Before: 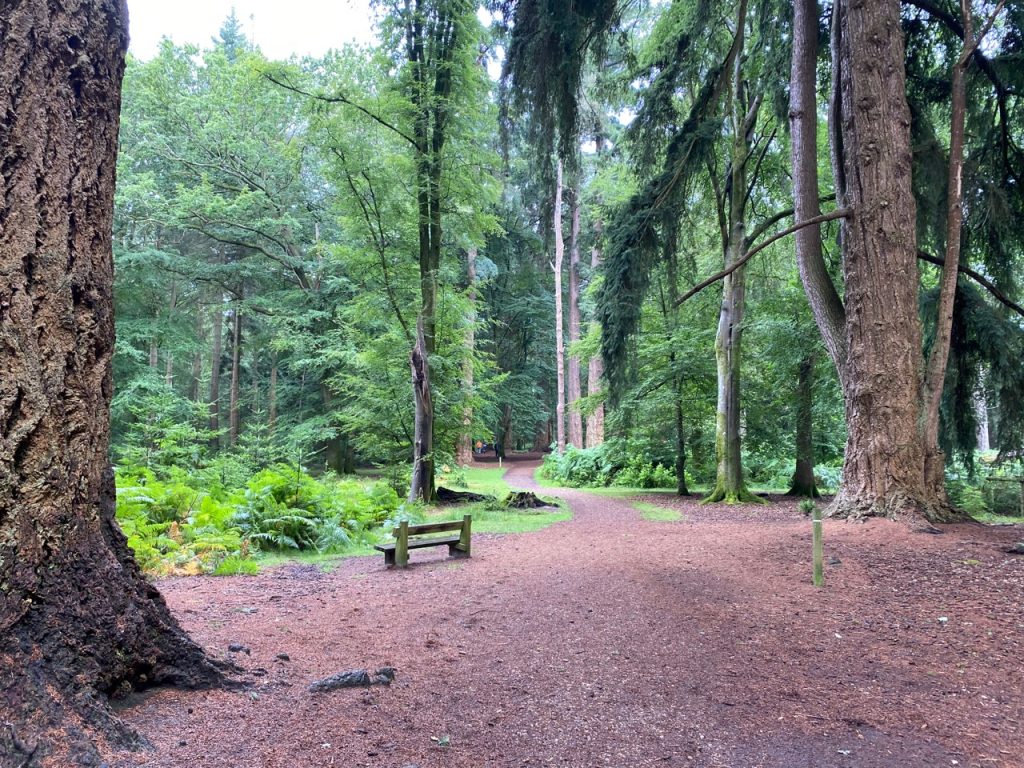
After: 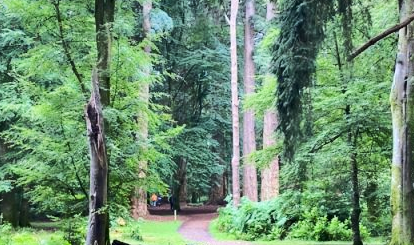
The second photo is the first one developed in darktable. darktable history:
shadows and highlights: shadows 24.5, highlights -78.15, soften with gaussian
crop: left 31.751%, top 32.172%, right 27.8%, bottom 35.83%
rgb curve: curves: ch0 [(0, 0) (0.284, 0.292) (0.505, 0.644) (1, 1)], compensate middle gray true
